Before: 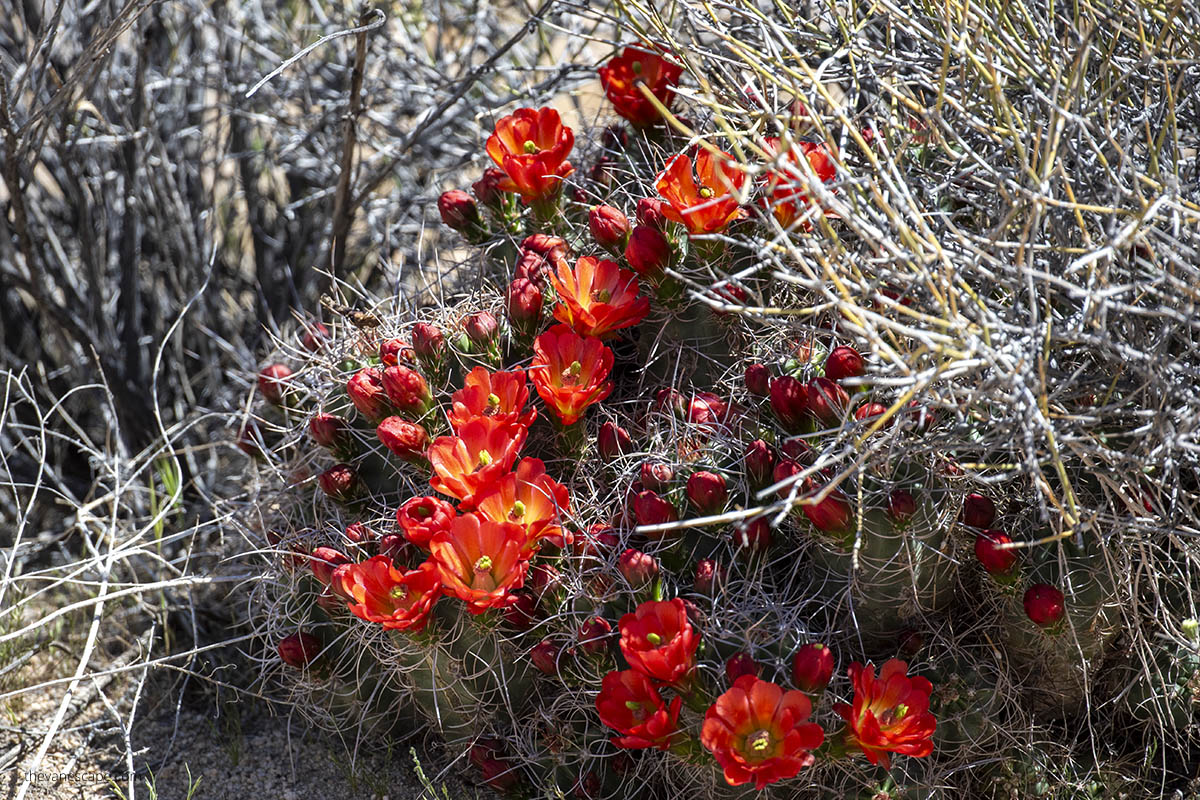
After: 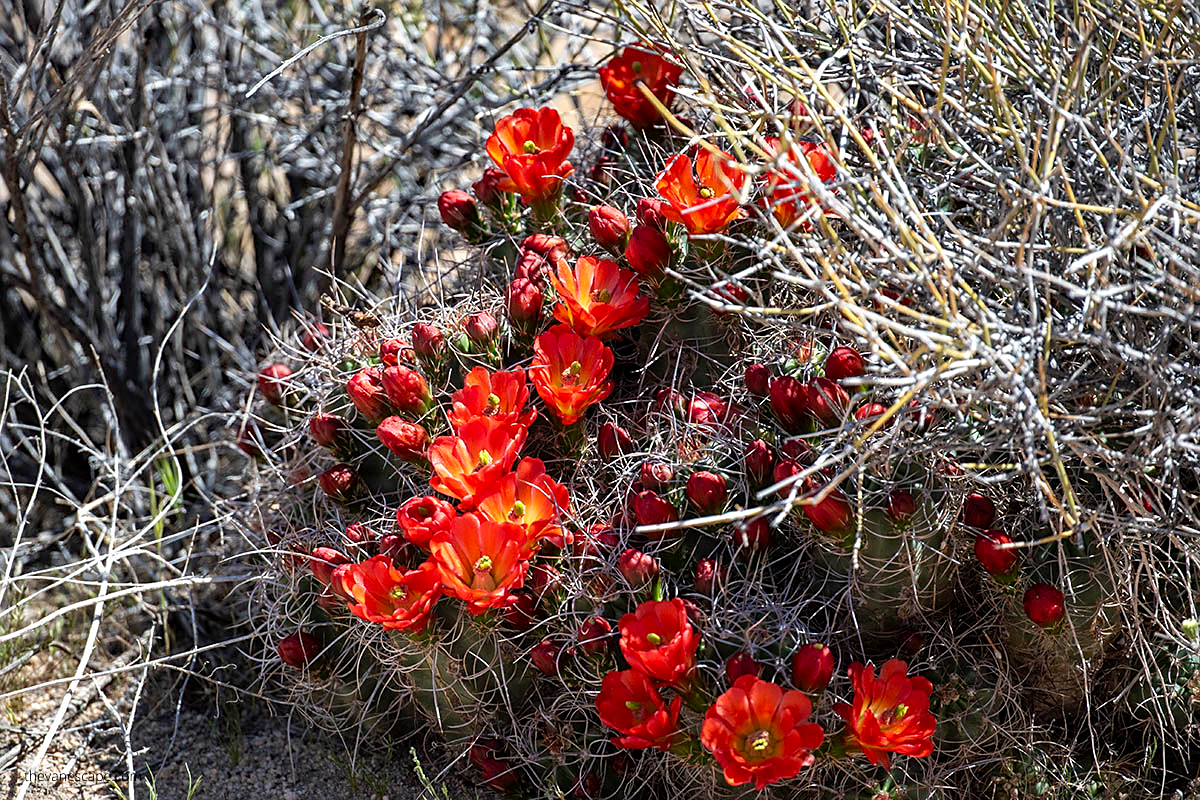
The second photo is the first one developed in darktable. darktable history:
haze removal: compatibility mode true, adaptive false
sharpen: radius 1.866, amount 0.405, threshold 1.729
